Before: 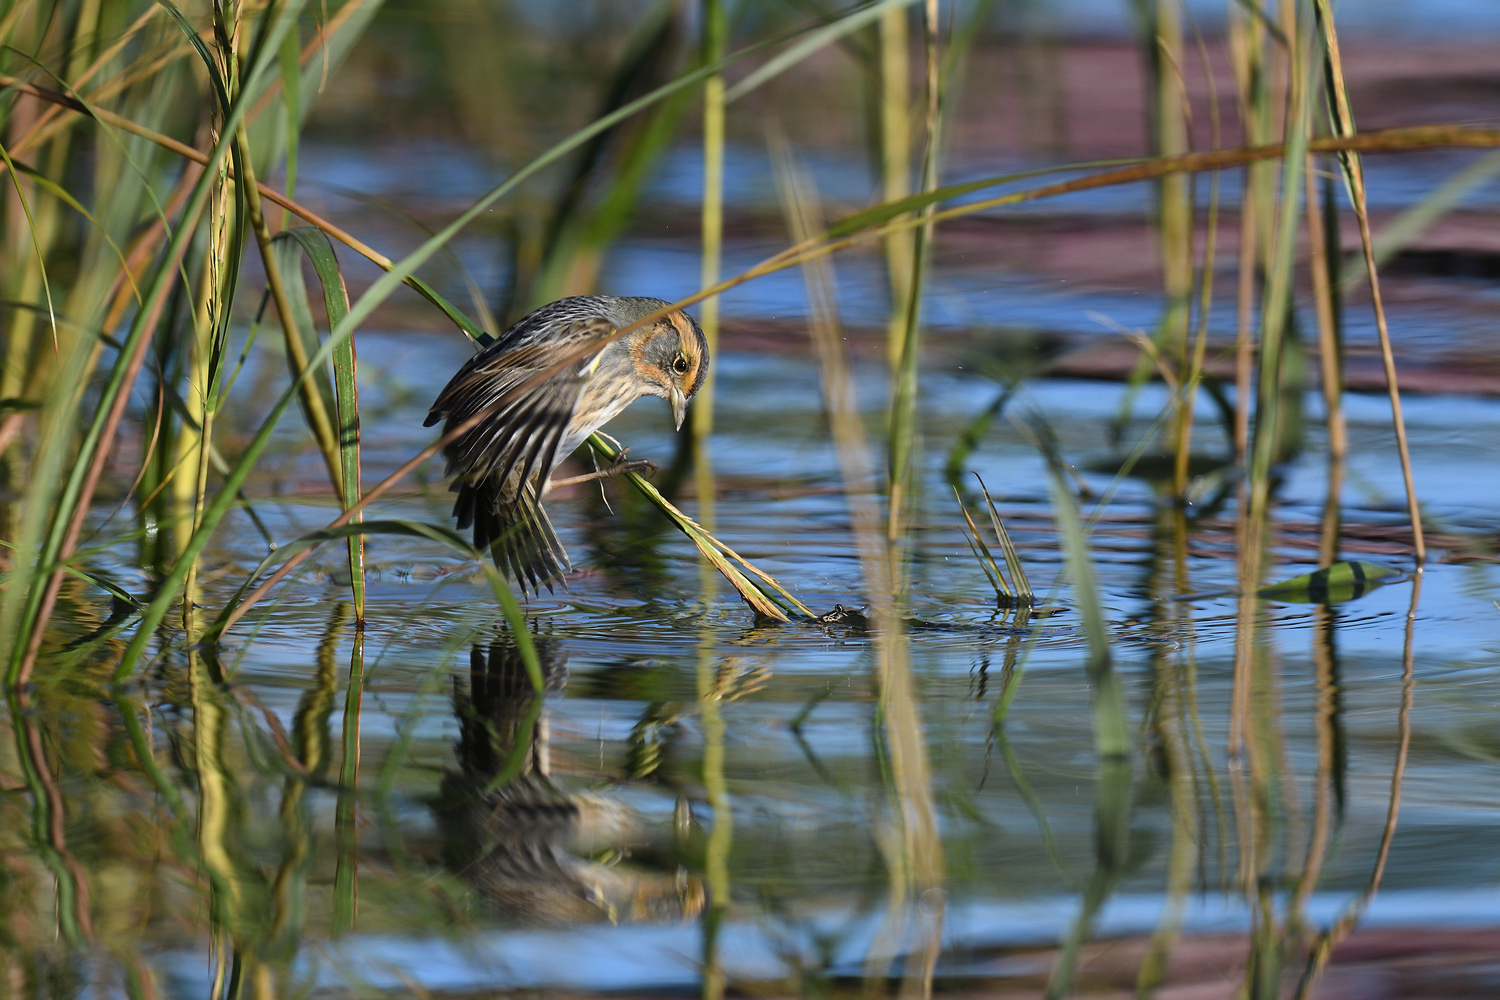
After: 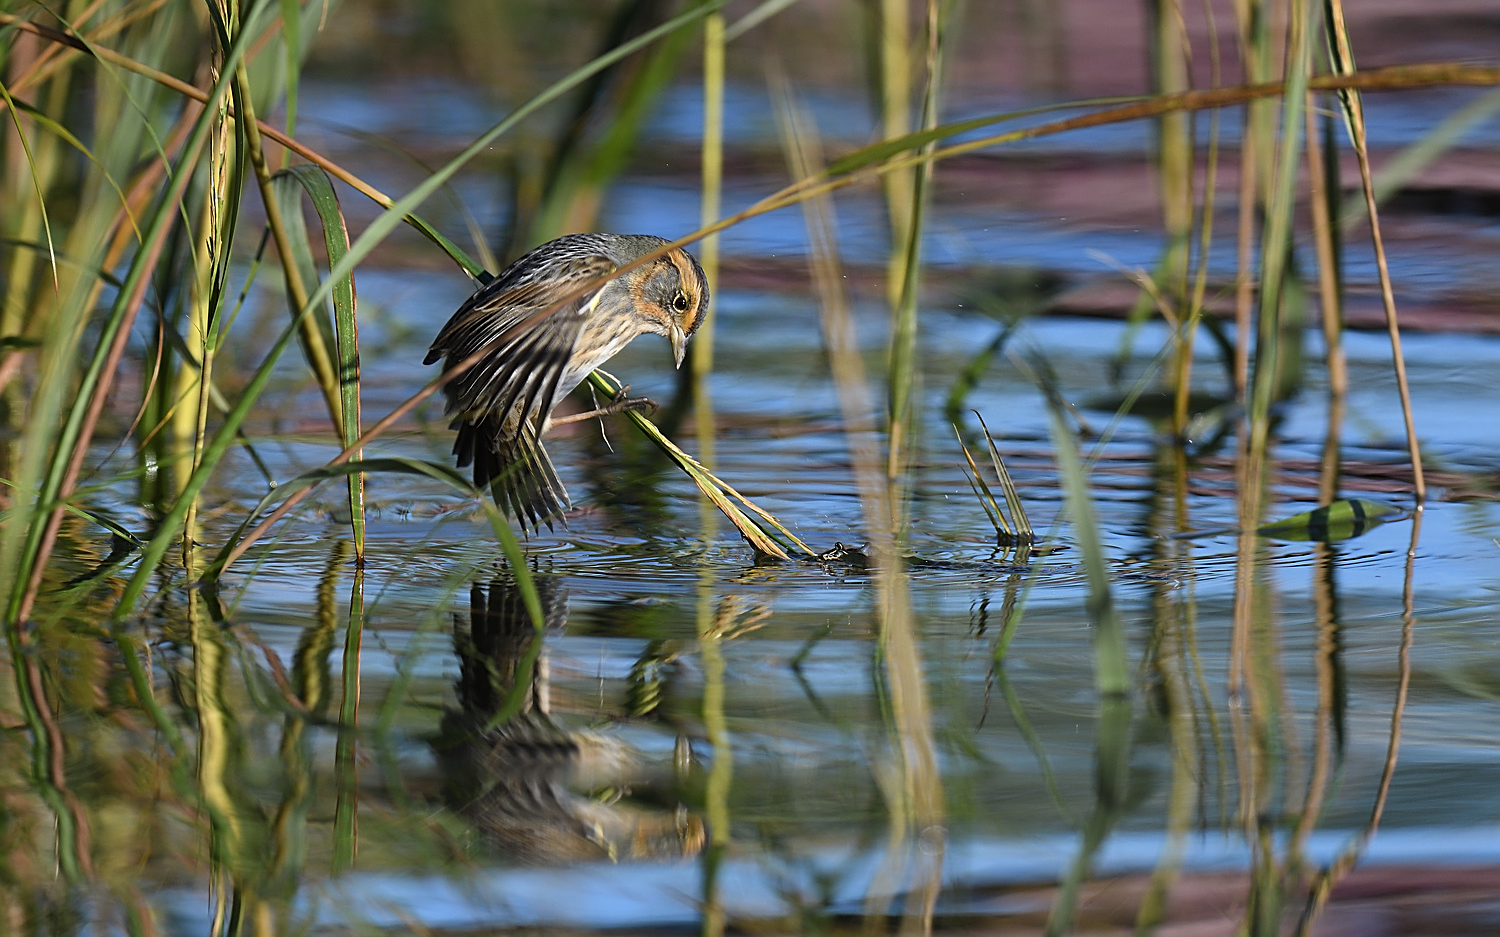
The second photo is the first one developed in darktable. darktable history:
crop and rotate: top 6.25%
rgb levels: preserve colors max RGB
sharpen: on, module defaults
